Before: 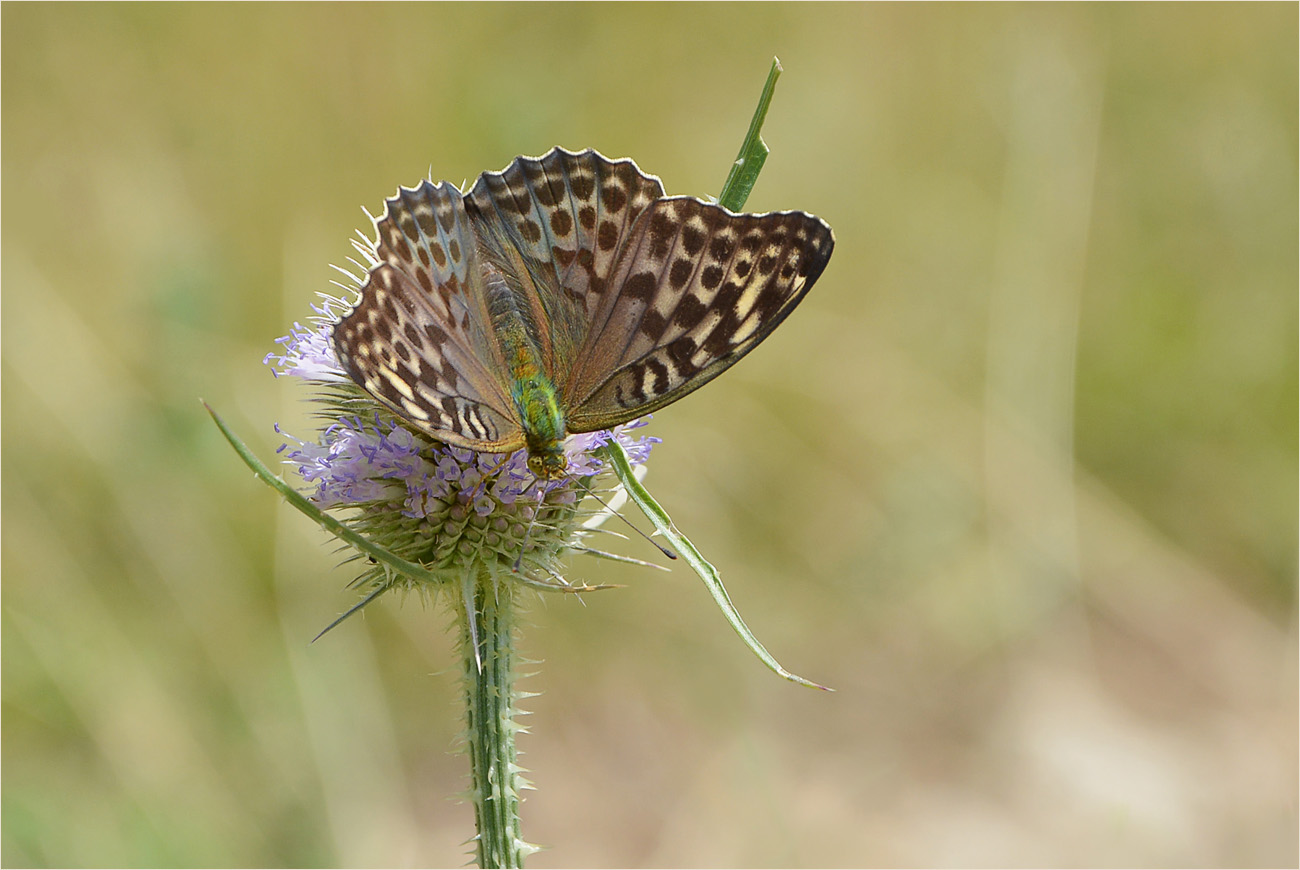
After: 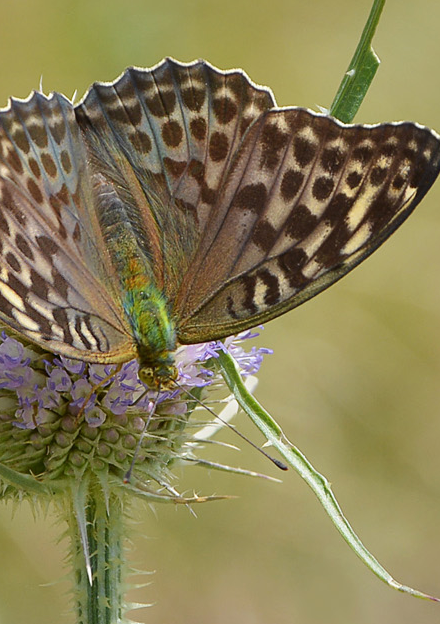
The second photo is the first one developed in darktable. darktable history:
crop and rotate: left 29.952%, top 10.243%, right 36.138%, bottom 17.982%
shadows and highlights: soften with gaussian
